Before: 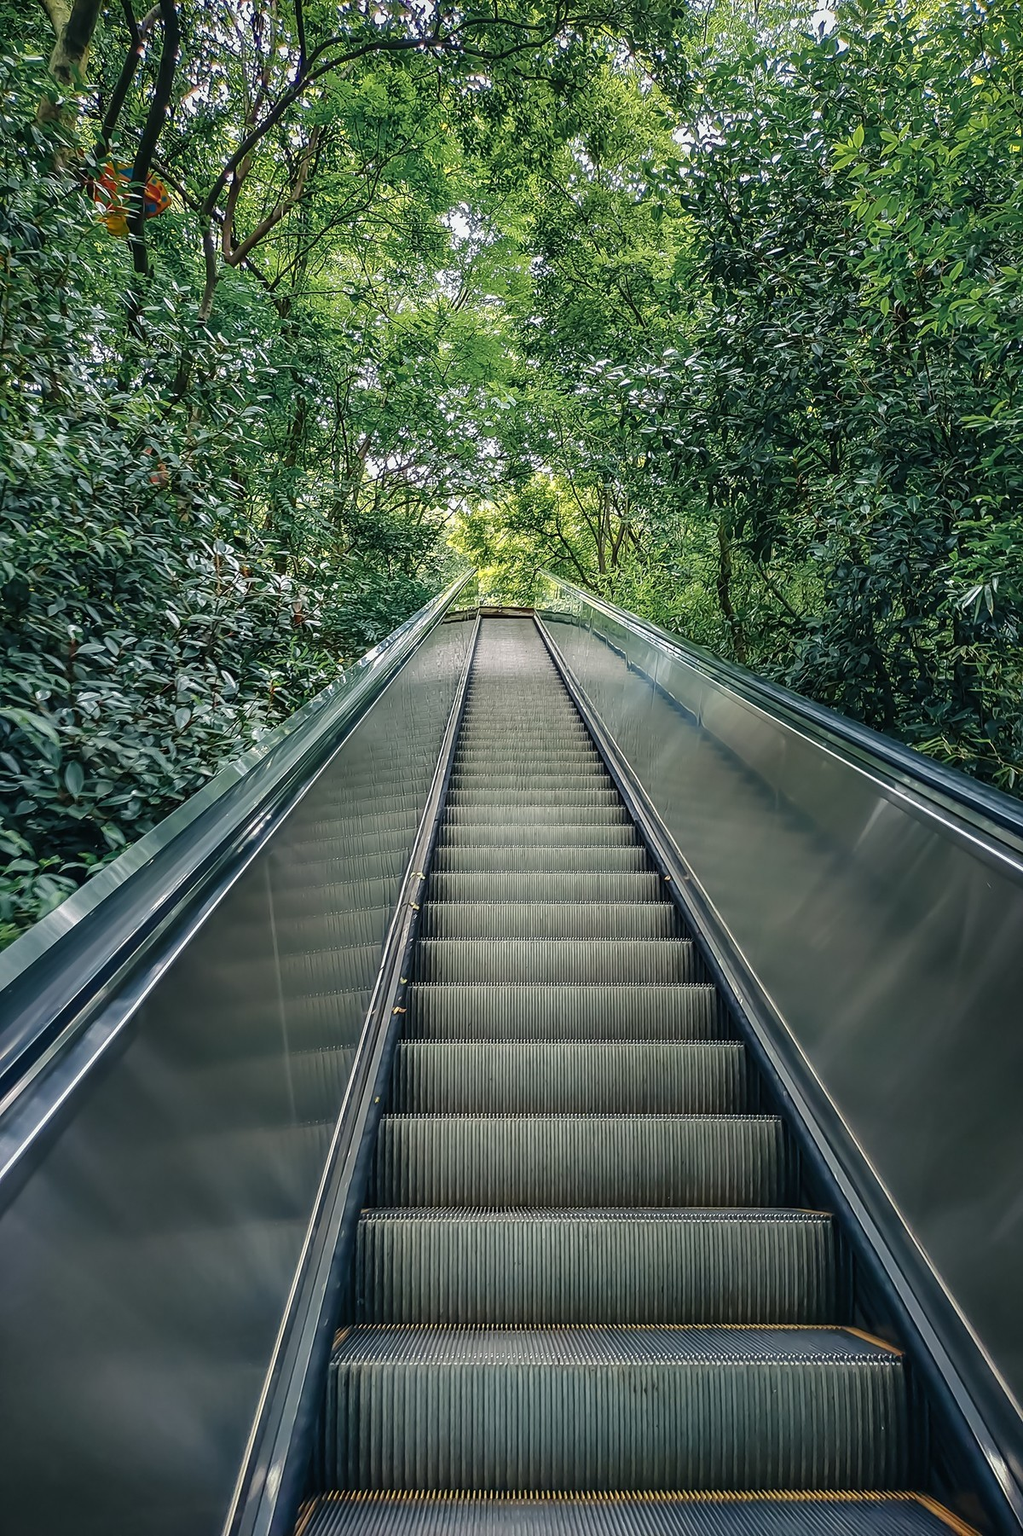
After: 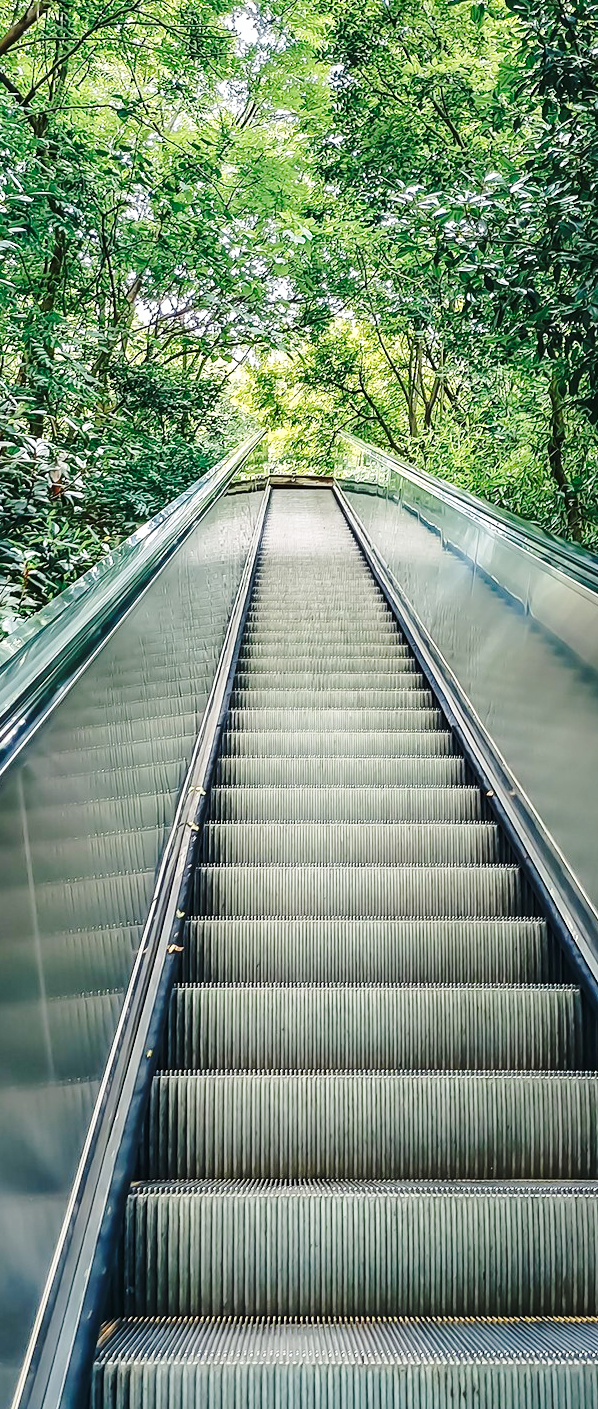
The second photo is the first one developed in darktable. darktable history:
base curve: curves: ch0 [(0, 0) (0.032, 0.037) (0.105, 0.228) (0.435, 0.76) (0.856, 0.983) (1, 1)], preserve colors none
crop and rotate: angle 0.021°, left 24.47%, top 13.132%, right 25.615%, bottom 8.543%
